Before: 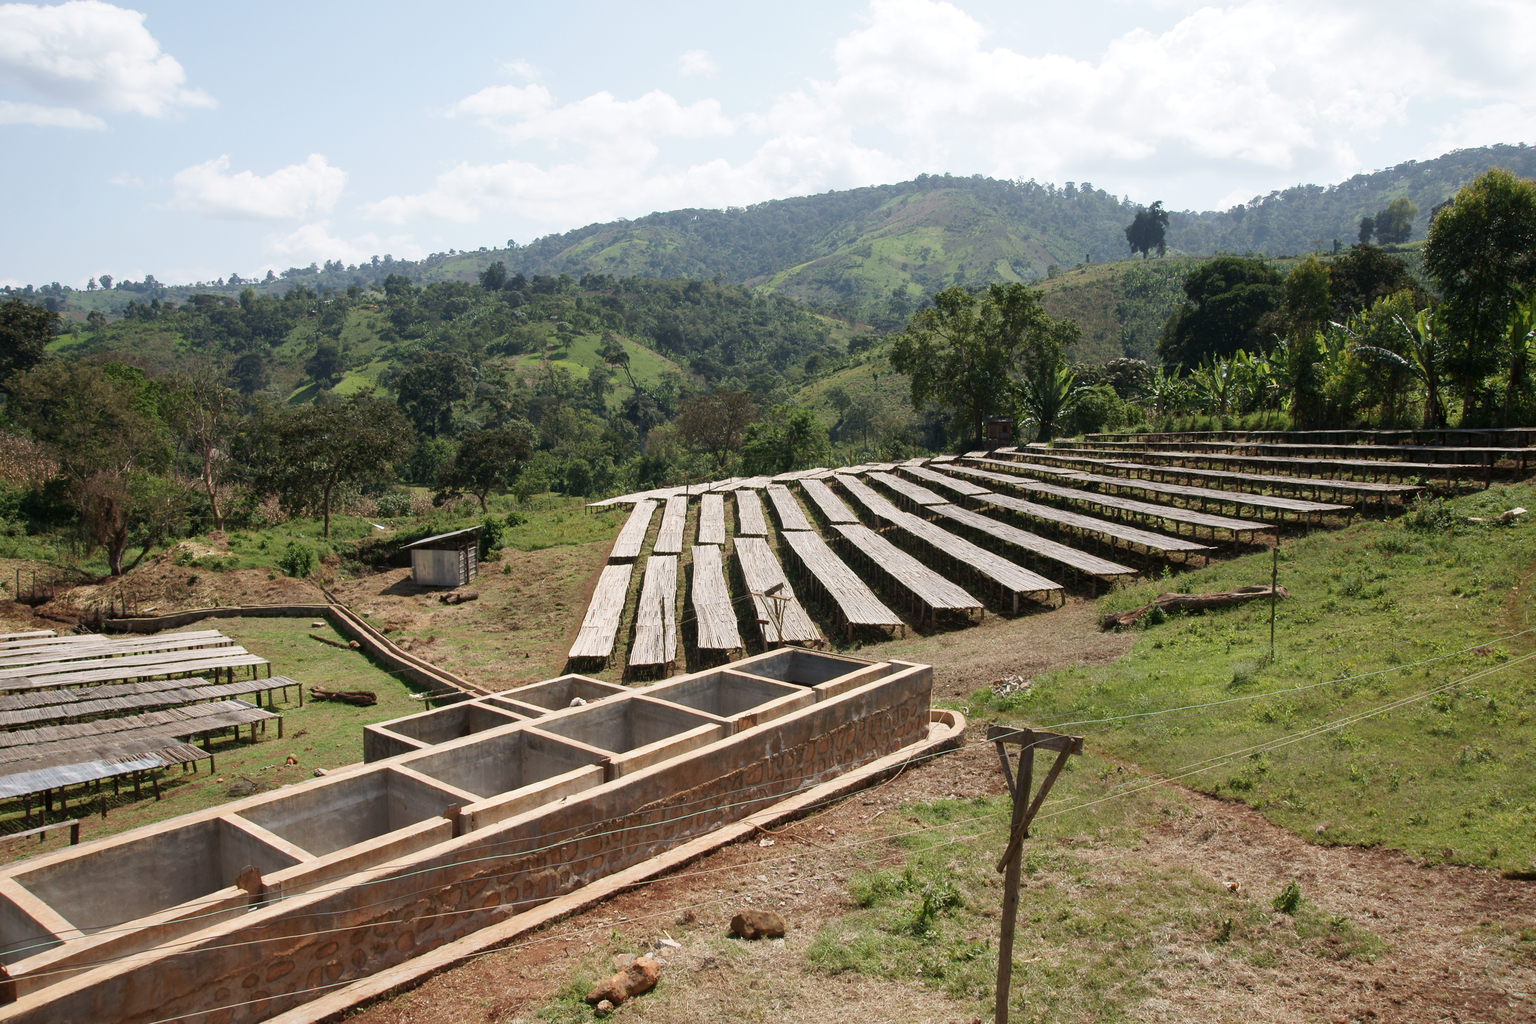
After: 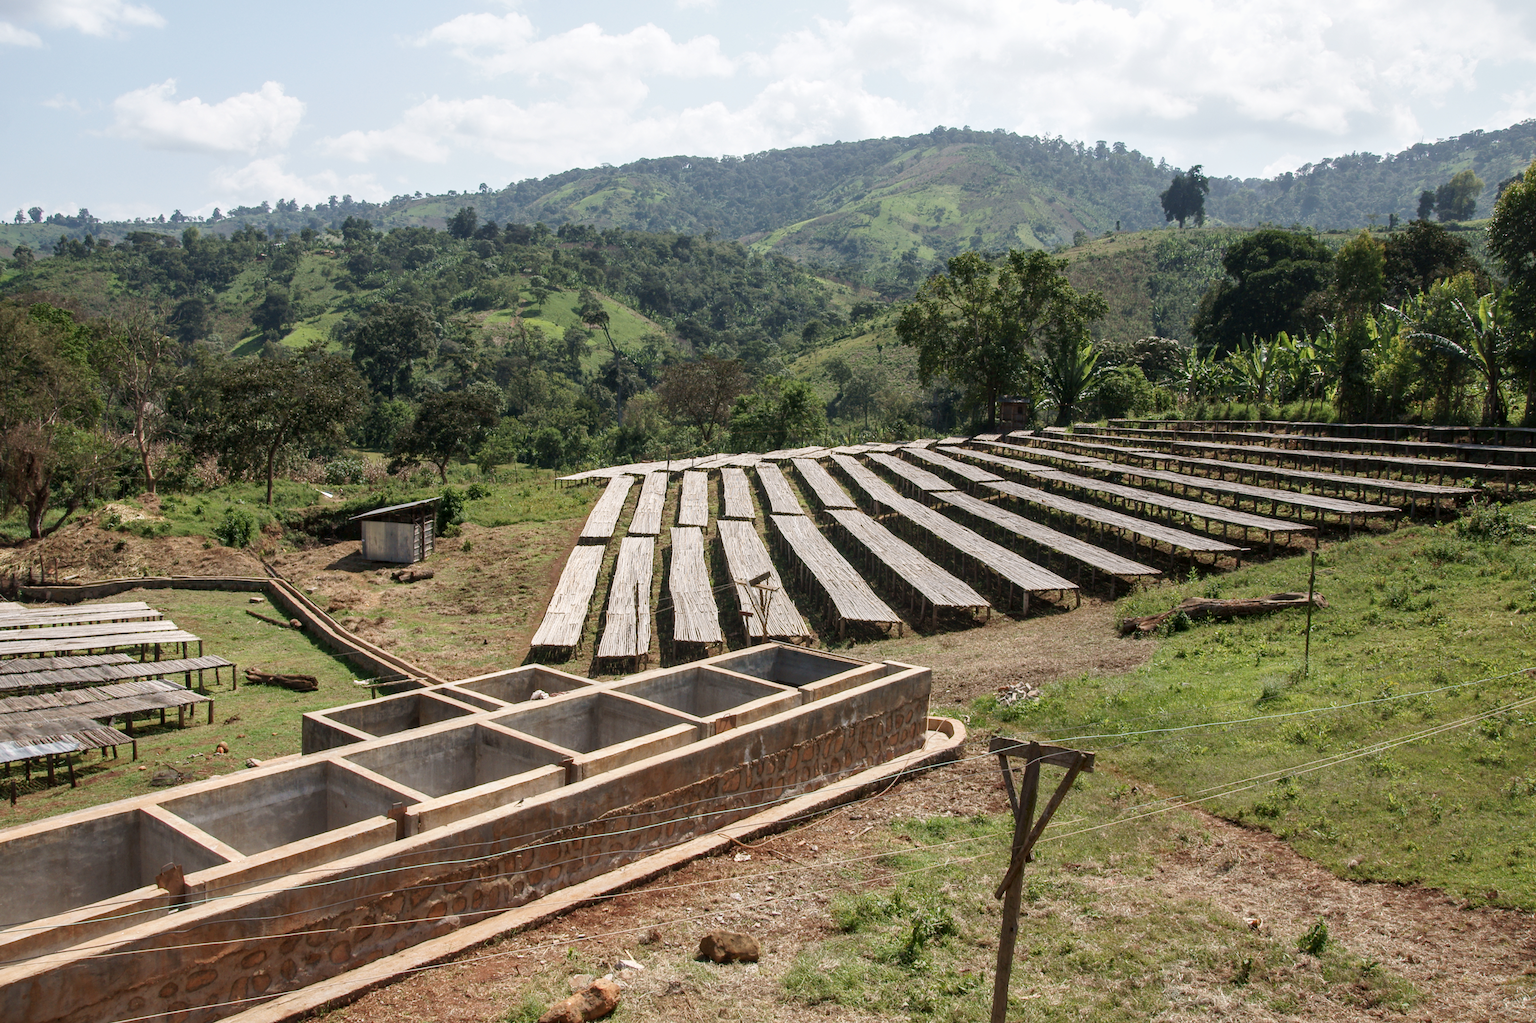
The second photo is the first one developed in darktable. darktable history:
crop and rotate: angle -1.96°, left 3.097%, top 4.154%, right 1.586%, bottom 0.529%
local contrast: on, module defaults
